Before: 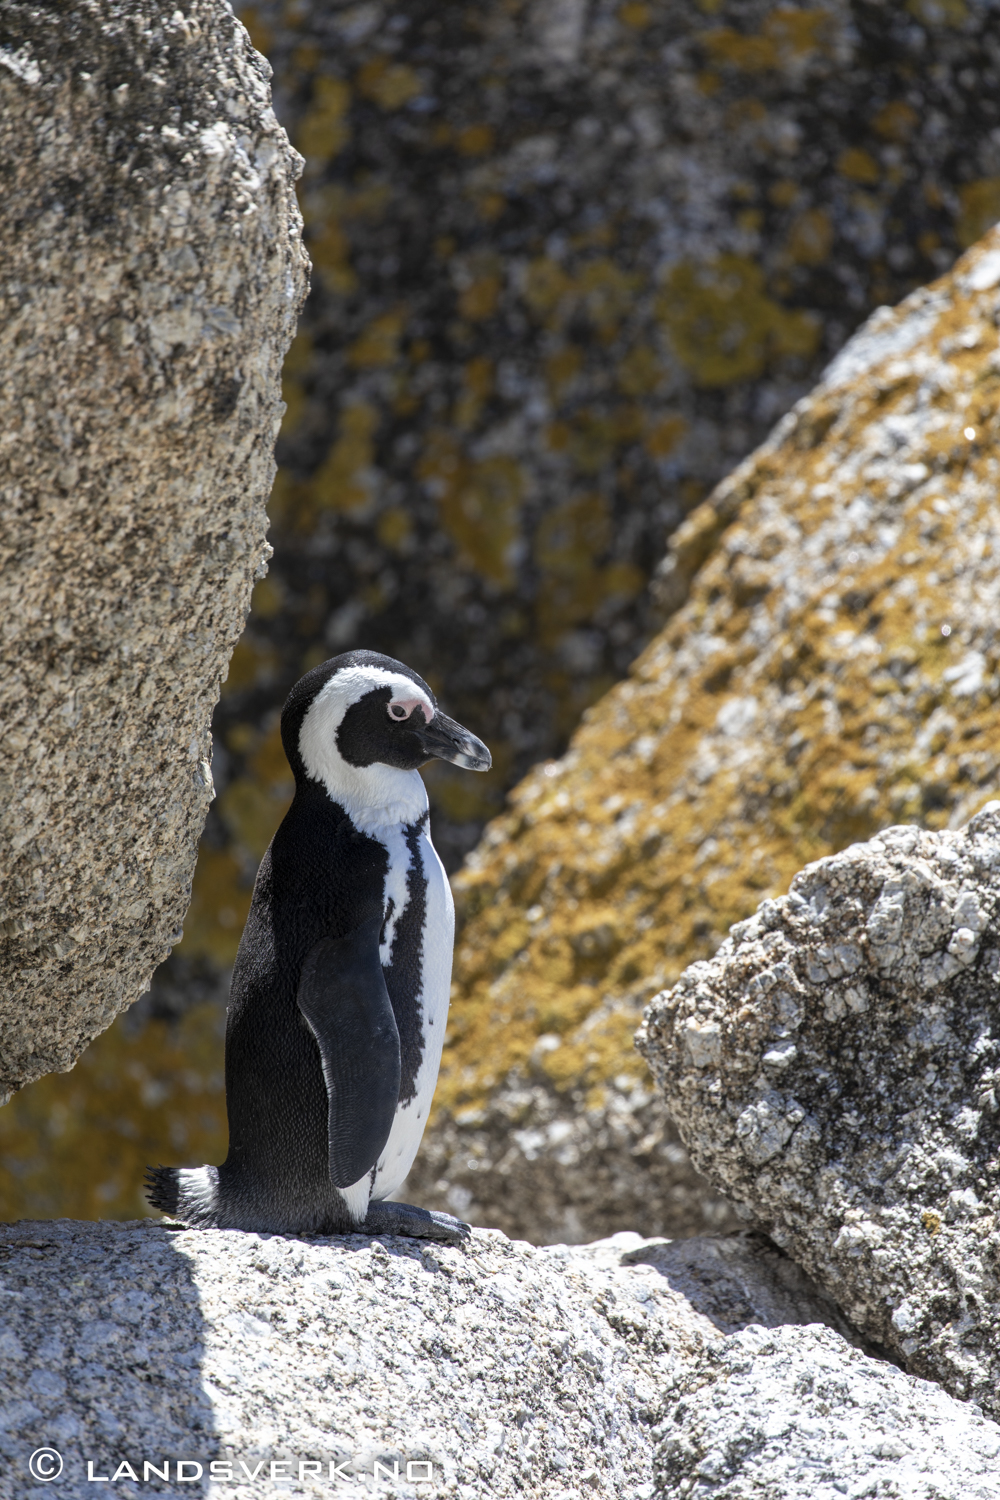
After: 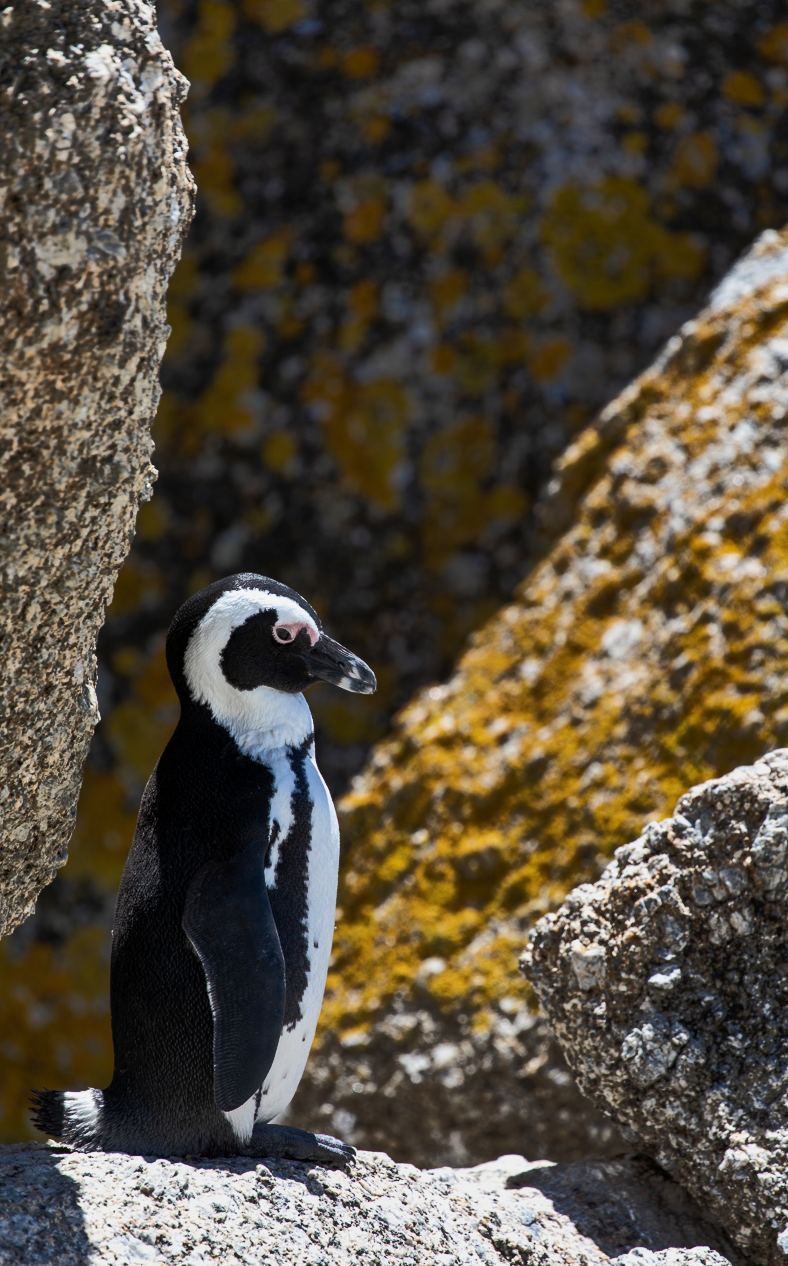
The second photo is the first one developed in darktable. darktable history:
color balance rgb: linear chroma grading › global chroma 14.799%, perceptual saturation grading › global saturation 19.387%, perceptual brilliance grading › highlights 1.937%, perceptual brilliance grading › mid-tones -49.408%, perceptual brilliance grading › shadows -49.584%, contrast -10.024%
crop: left 11.558%, top 5.154%, right 9.557%, bottom 10.415%
shadows and highlights: low approximation 0.01, soften with gaussian
